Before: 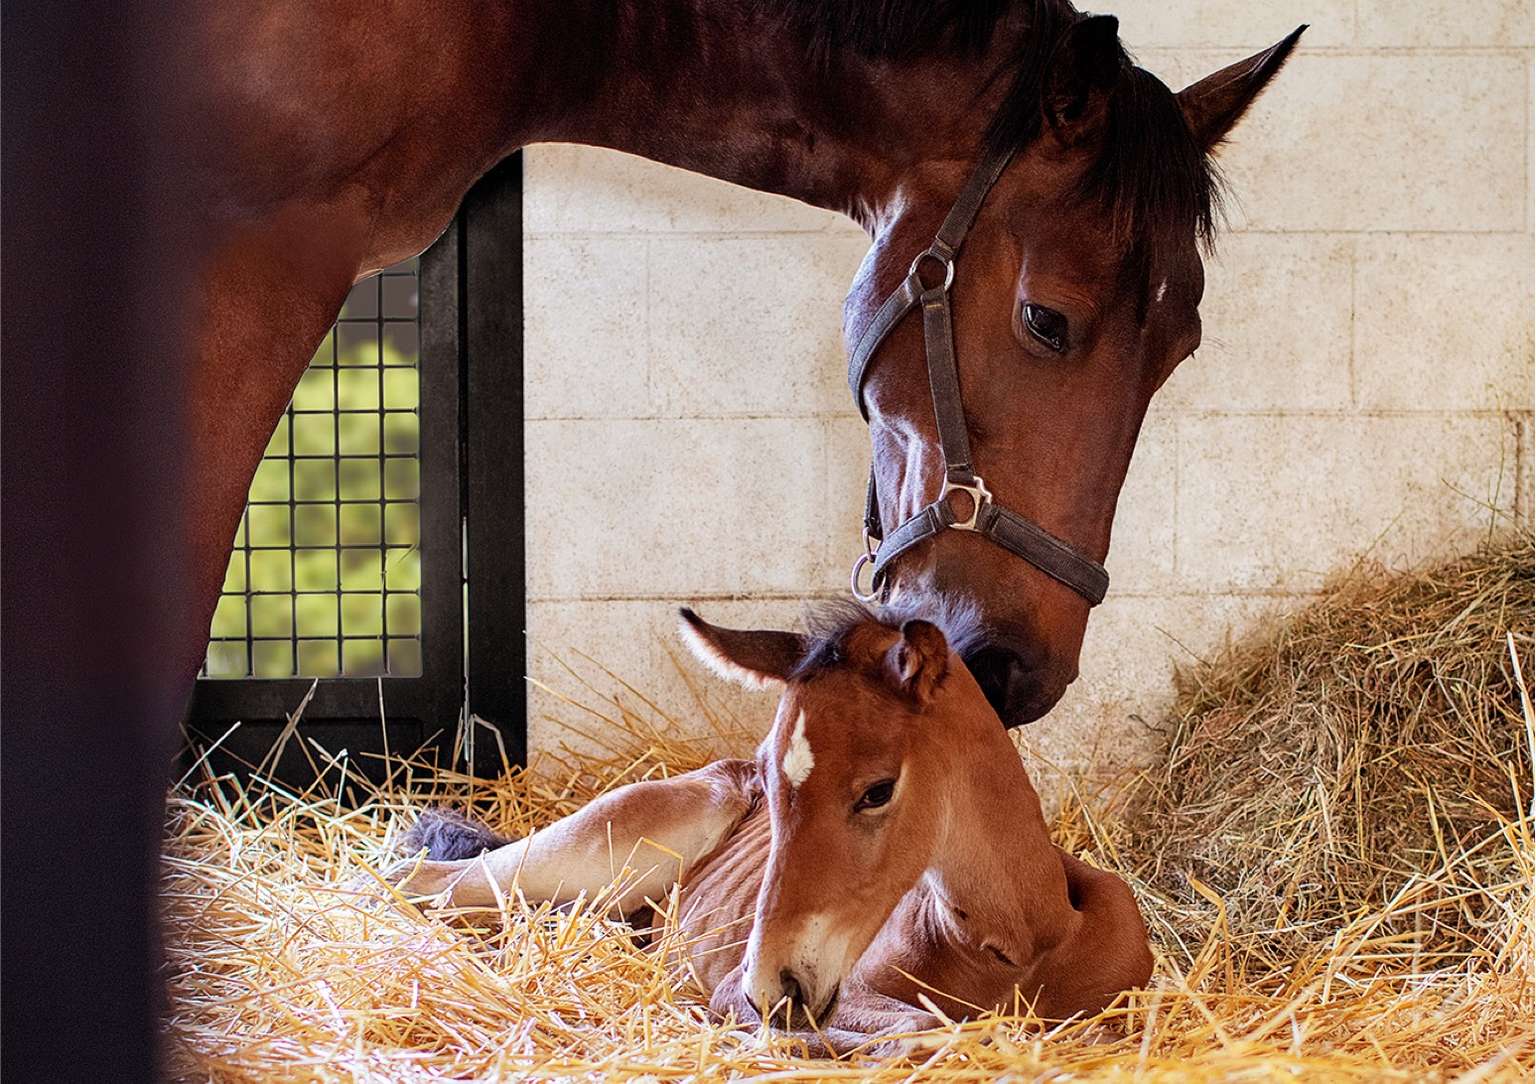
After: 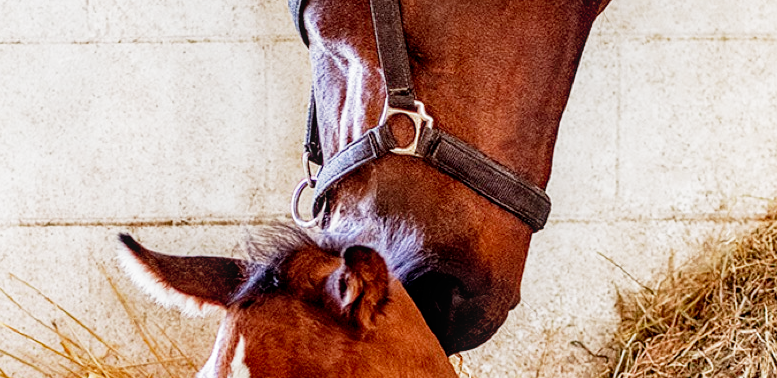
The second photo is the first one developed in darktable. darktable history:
local contrast: on, module defaults
filmic rgb: middle gray luminance 12.74%, black relative exposure -10.13 EV, white relative exposure 3.47 EV, threshold 6 EV, target black luminance 0%, hardness 5.74, latitude 44.69%, contrast 1.221, highlights saturation mix 5%, shadows ↔ highlights balance 26.78%, add noise in highlights 0, preserve chrominance no, color science v3 (2019), use custom middle-gray values true, iterations of high-quality reconstruction 0, contrast in highlights soft, enable highlight reconstruction true
crop: left 36.607%, top 34.735%, right 13.146%, bottom 30.611%
